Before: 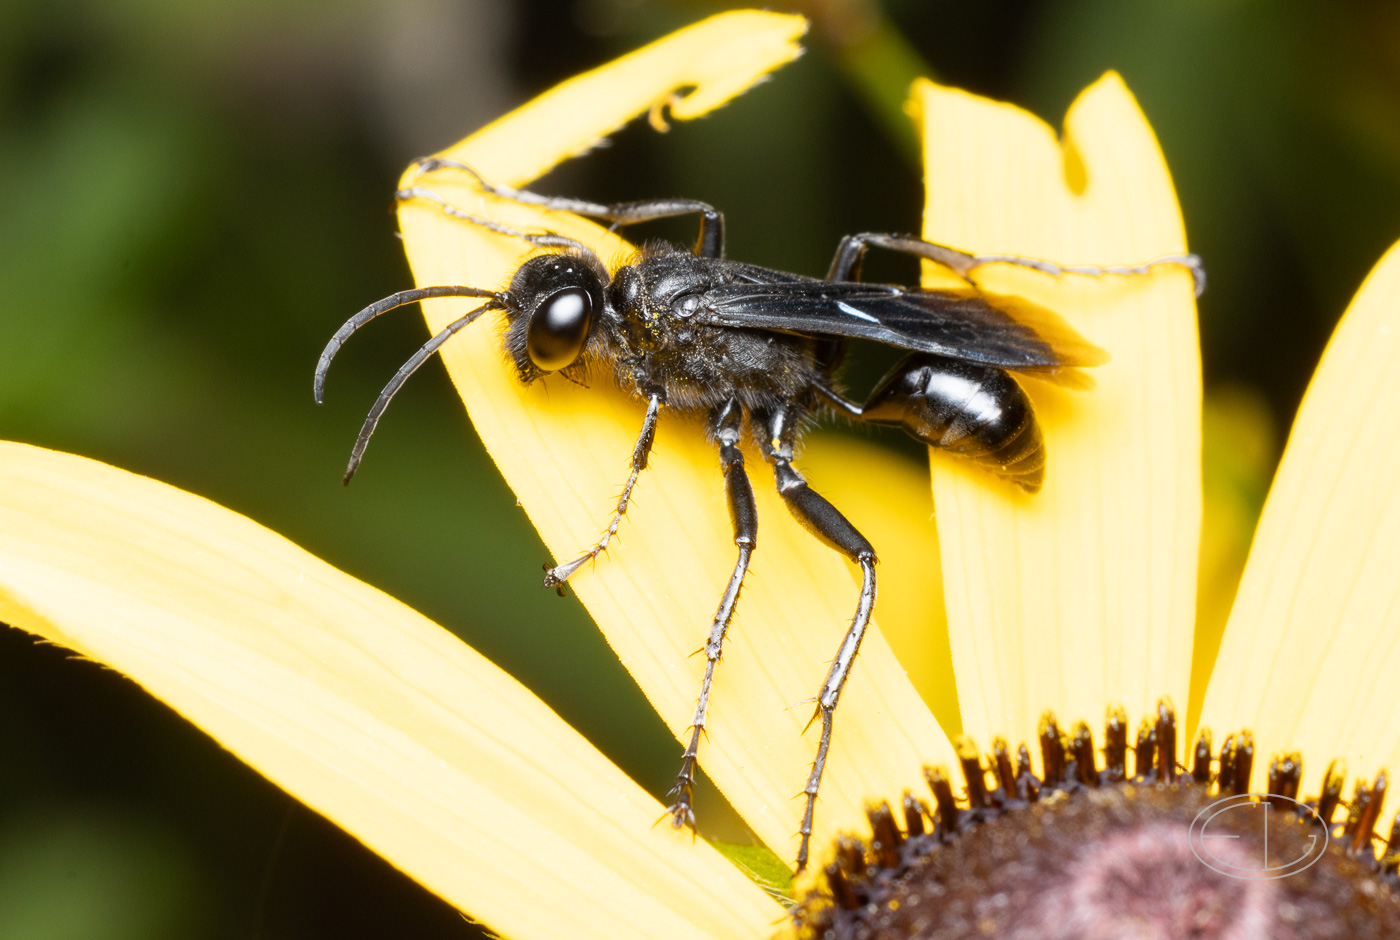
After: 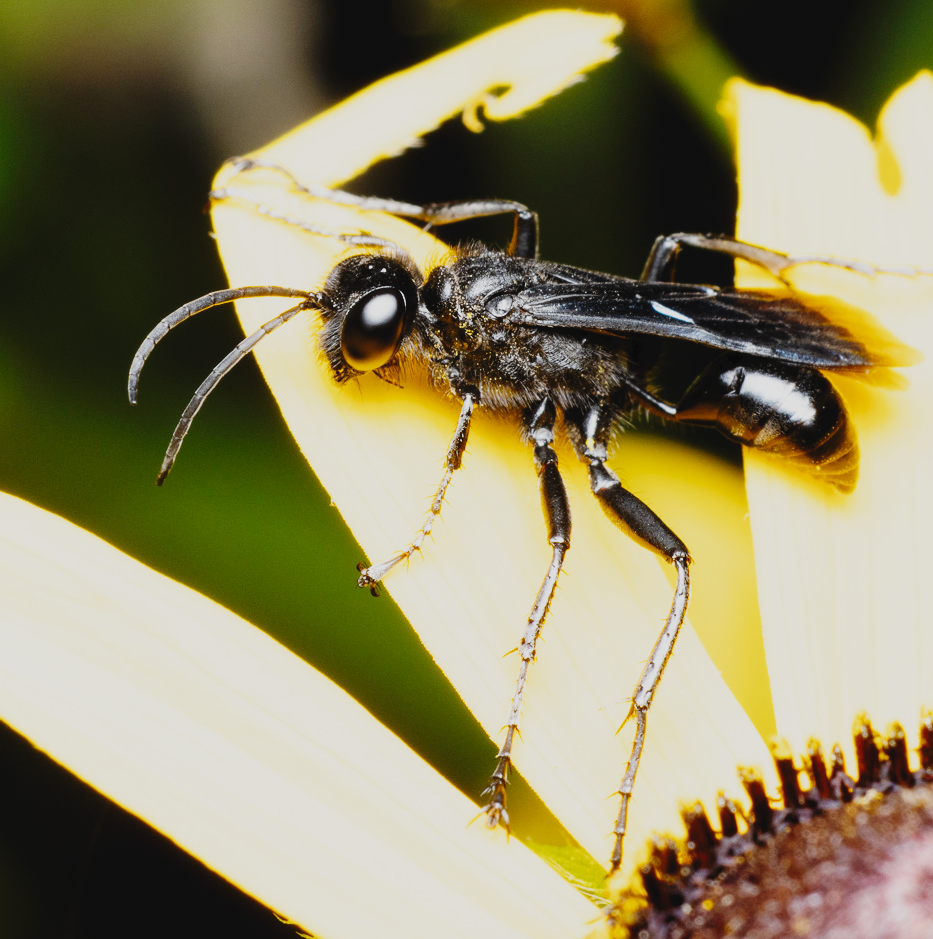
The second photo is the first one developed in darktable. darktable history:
tone curve: curves: ch0 [(0, 0) (0.003, 0.042) (0.011, 0.043) (0.025, 0.047) (0.044, 0.059) (0.069, 0.07) (0.1, 0.085) (0.136, 0.107) (0.177, 0.139) (0.224, 0.185) (0.277, 0.258) (0.335, 0.34) (0.399, 0.434) (0.468, 0.526) (0.543, 0.623) (0.623, 0.709) (0.709, 0.794) (0.801, 0.866) (0.898, 0.919) (1, 1)], preserve colors none
filmic rgb: black relative exposure -7.65 EV, white relative exposure 4.56 EV, hardness 3.61, add noise in highlights 0.001, preserve chrominance no, color science v3 (2019), use custom middle-gray values true, contrast in highlights soft, enable highlight reconstruction true
crop and rotate: left 13.352%, right 19.96%
